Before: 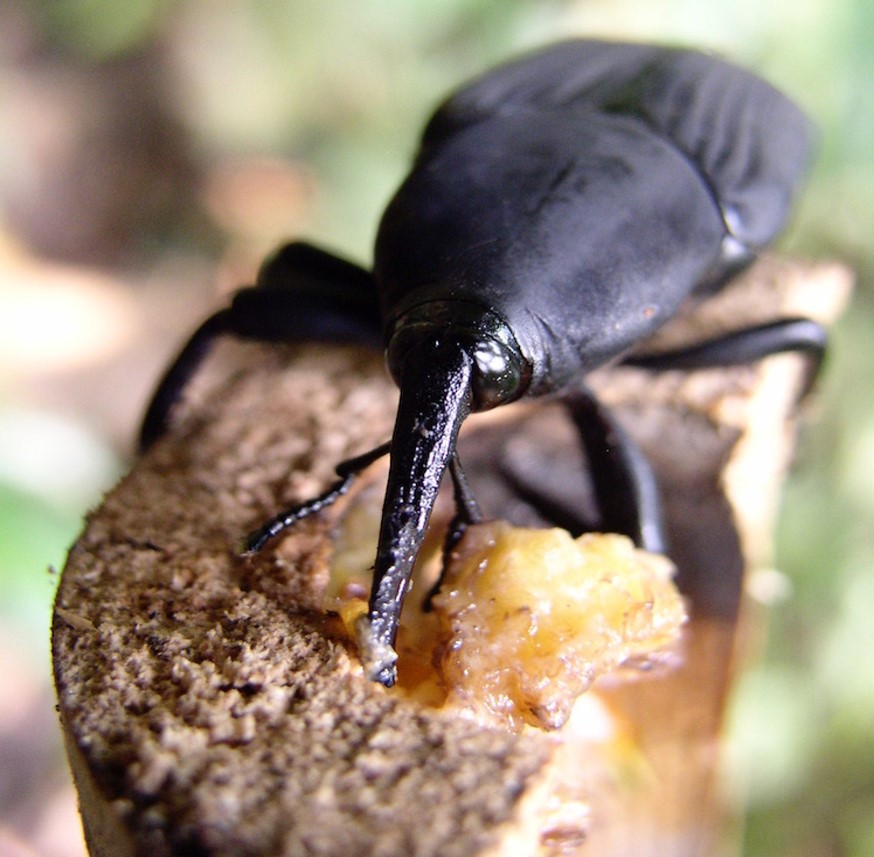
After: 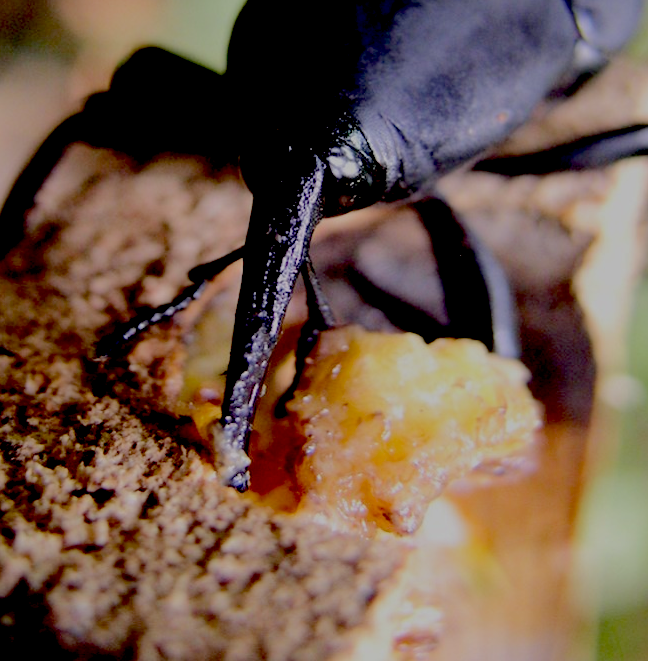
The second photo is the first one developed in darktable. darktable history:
tone equalizer: -8 EV -0.028 EV, -7 EV 0.039 EV, -6 EV -0.006 EV, -5 EV 0.005 EV, -4 EV -0.038 EV, -3 EV -0.228 EV, -2 EV -0.634 EV, -1 EV -1 EV, +0 EV -0.967 EV, edges refinement/feathering 500, mask exposure compensation -1.57 EV, preserve details no
exposure: black level correction 0.055, exposure -0.033 EV, compensate highlight preservation false
crop: left 16.844%, top 22.863%, right 8.946%
